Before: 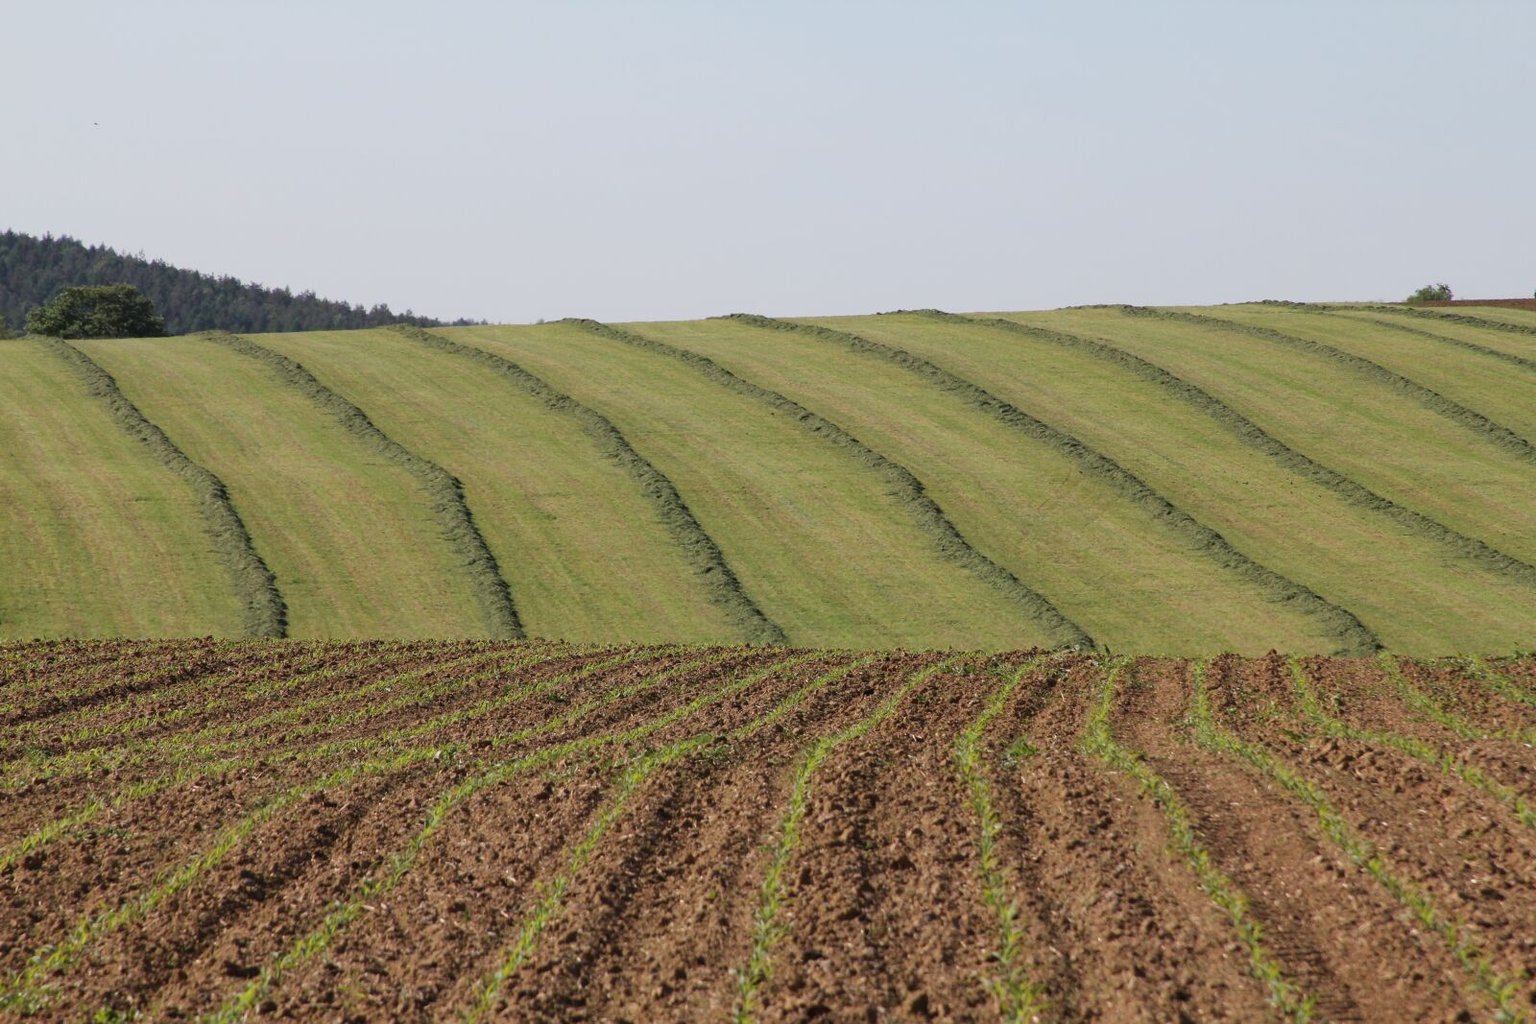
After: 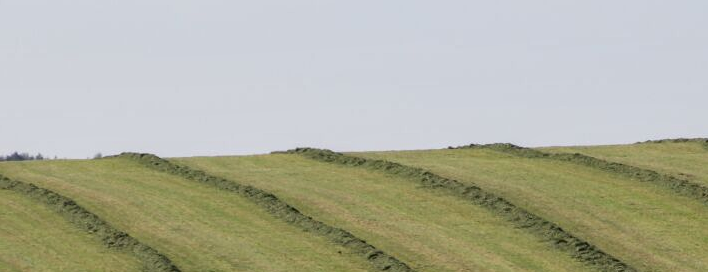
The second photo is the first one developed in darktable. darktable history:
local contrast: detail 130%
crop: left 29.068%, top 16.813%, right 26.649%, bottom 57.628%
